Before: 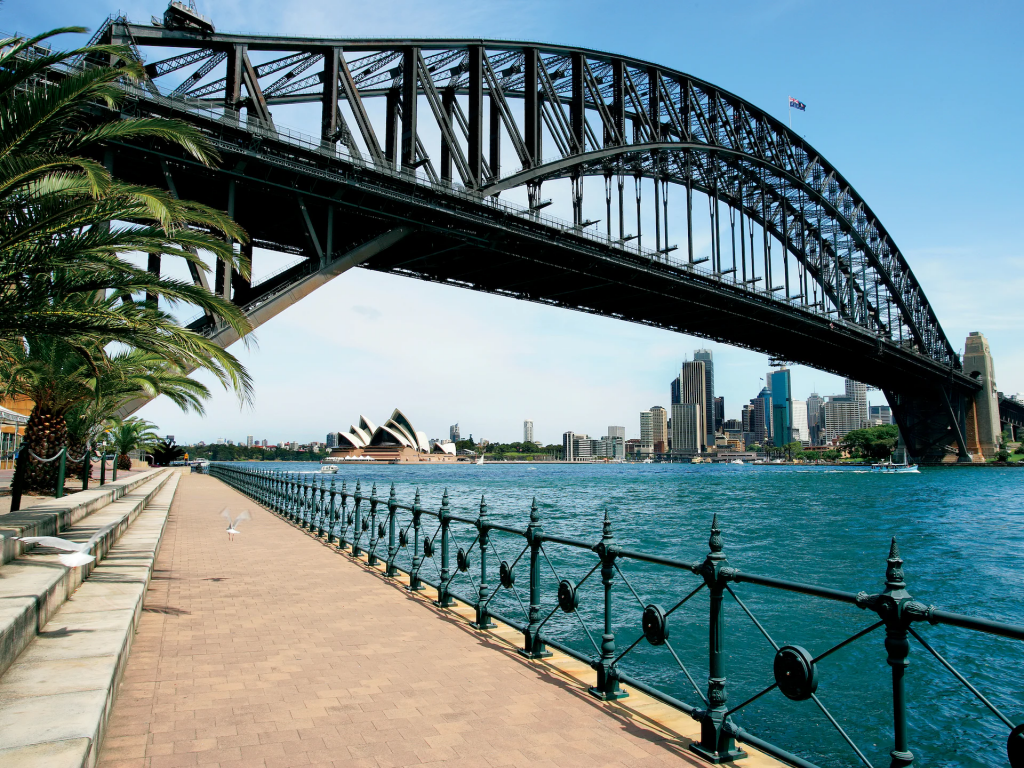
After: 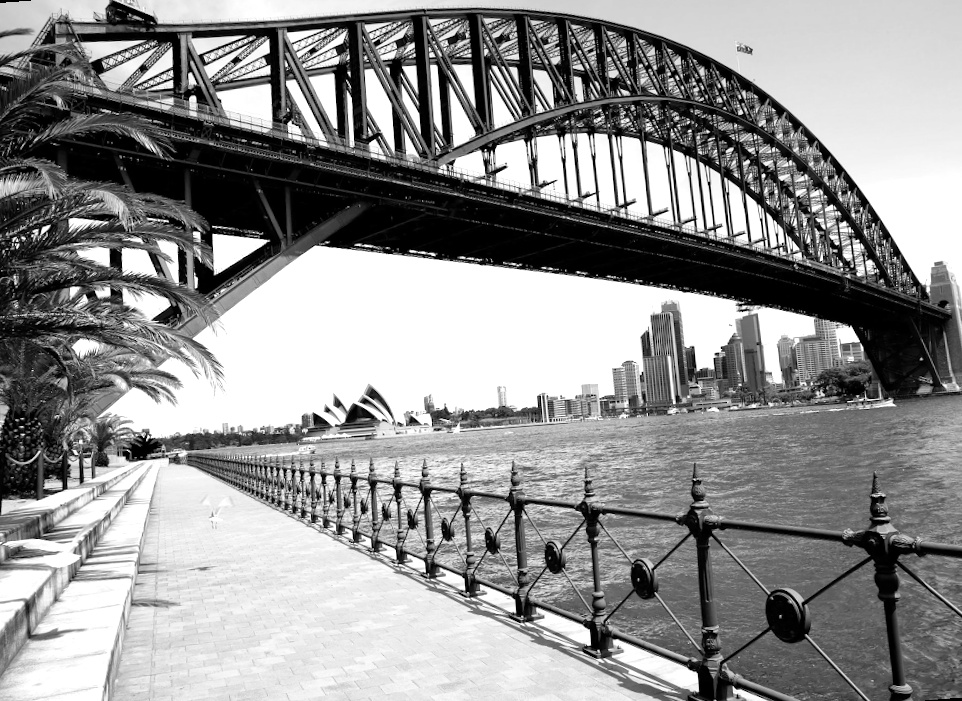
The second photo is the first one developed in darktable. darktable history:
exposure: exposure 0.661 EV, compensate highlight preservation false
monochrome: on, module defaults
rotate and perspective: rotation -4.57°, crop left 0.054, crop right 0.944, crop top 0.087, crop bottom 0.914
